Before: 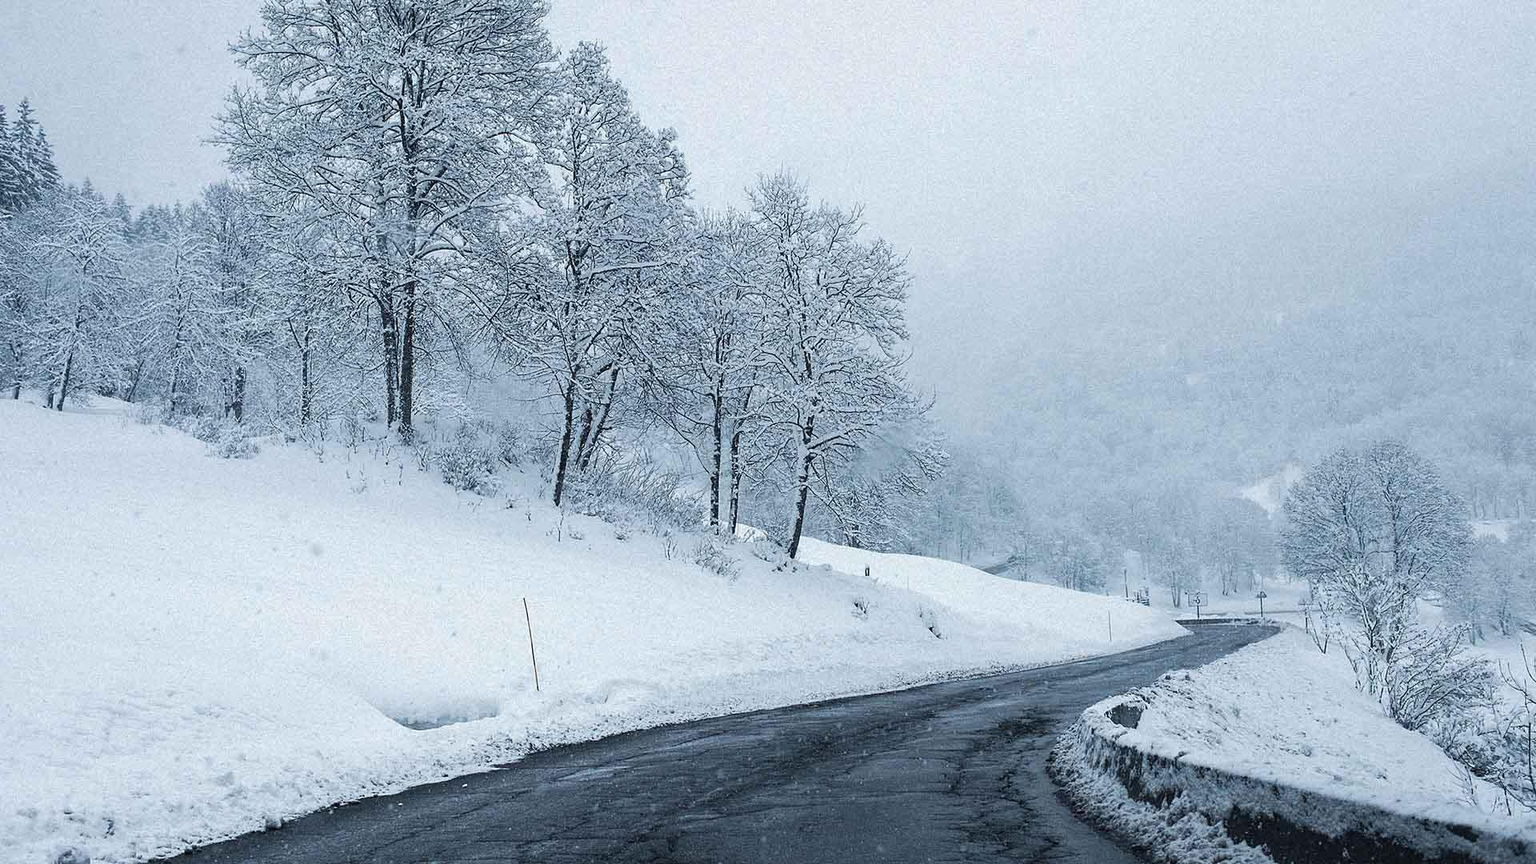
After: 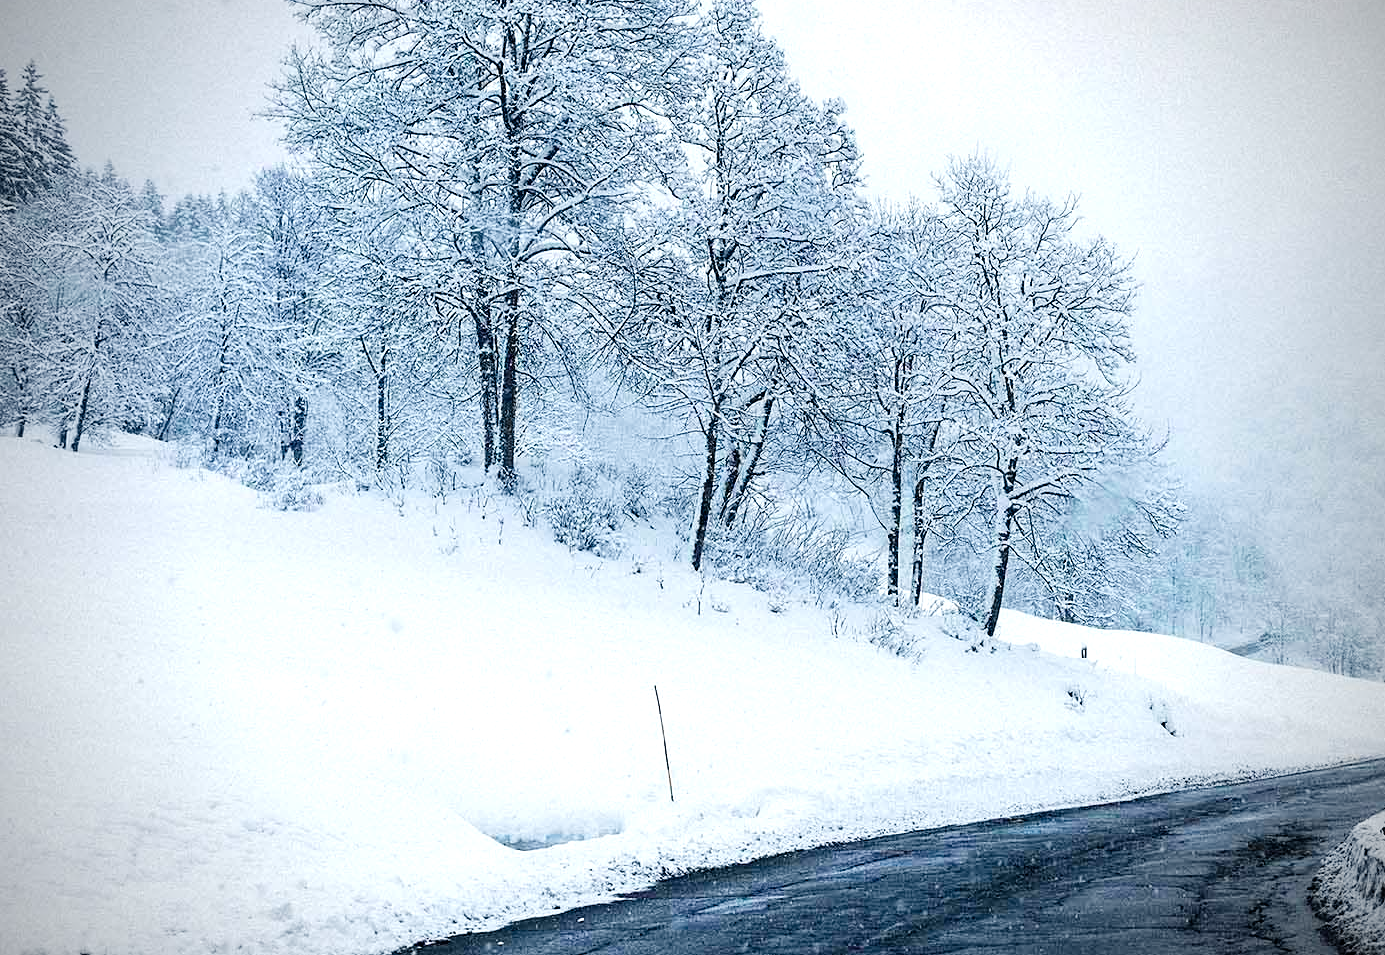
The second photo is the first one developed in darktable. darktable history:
crop: top 5.775%, right 27.848%, bottom 5.776%
vignetting: fall-off start 71.73%, brightness -0.575
color balance rgb: perceptual saturation grading › global saturation 31.128%, perceptual brilliance grading › global brilliance 11.857%, global vibrance 6.672%, contrast 12.134%, saturation formula JzAzBz (2021)
tone curve: curves: ch0 [(0, 0) (0.004, 0.001) (0.133, 0.112) (0.325, 0.362) (0.832, 0.893) (1, 1)], preserve colors none
